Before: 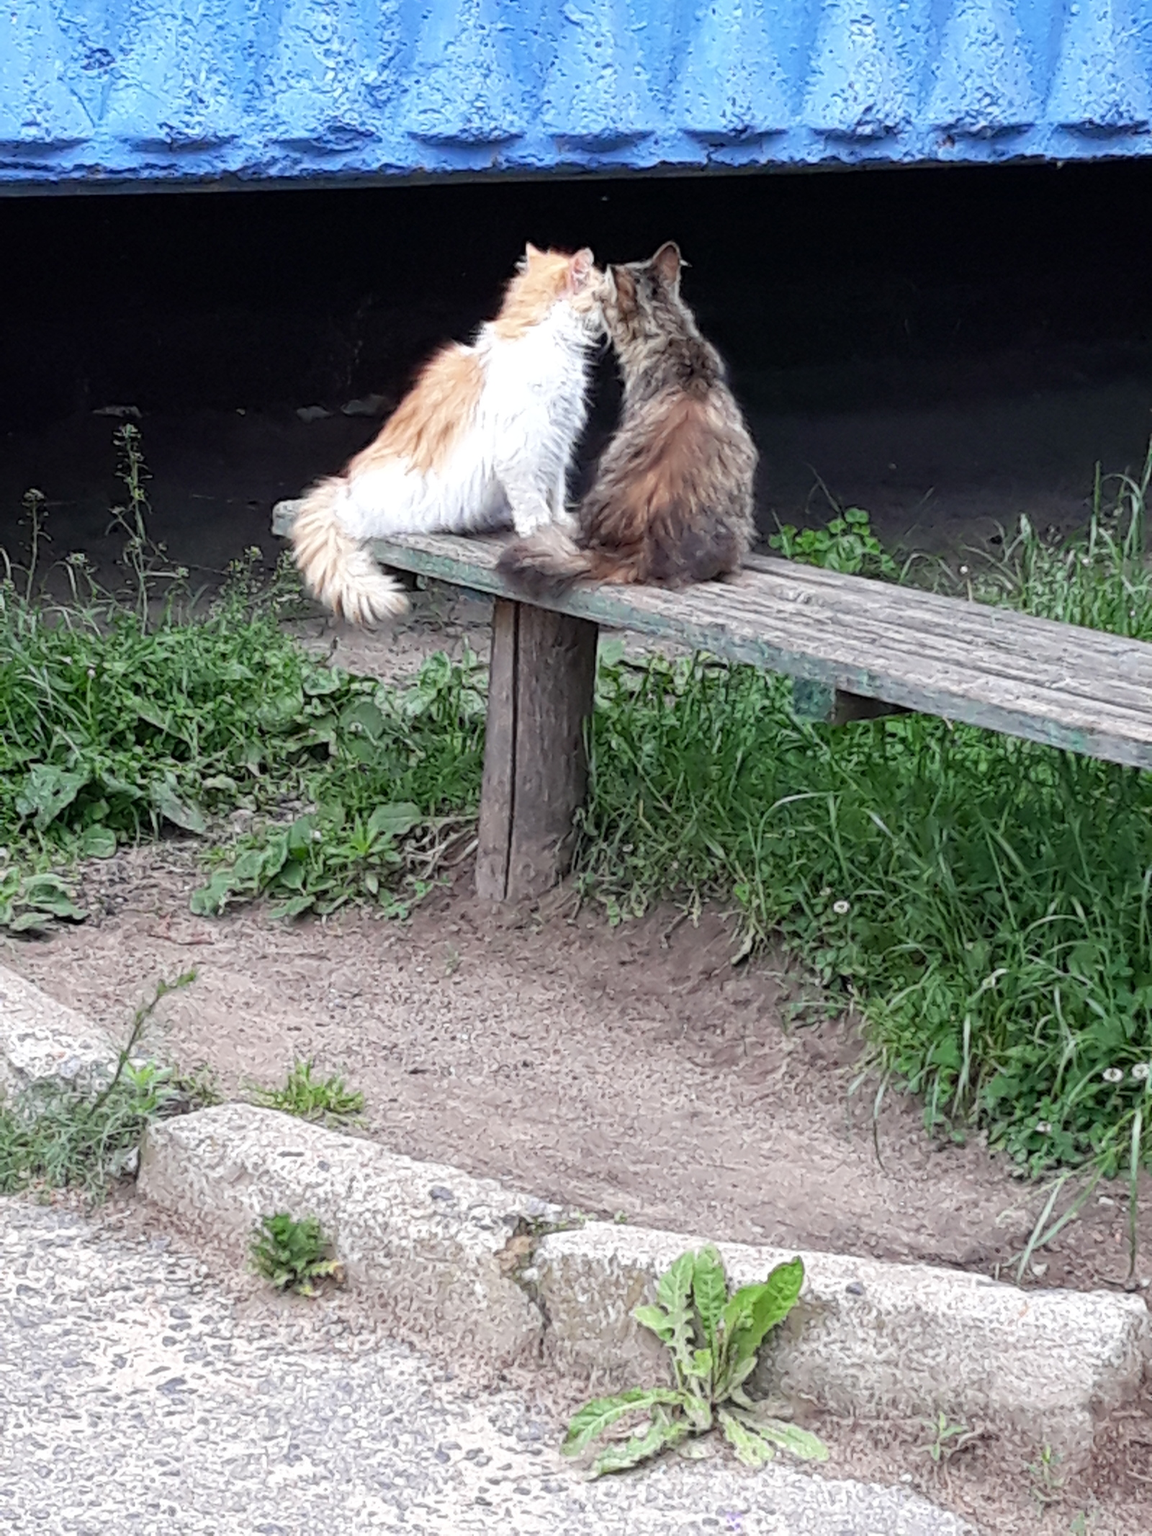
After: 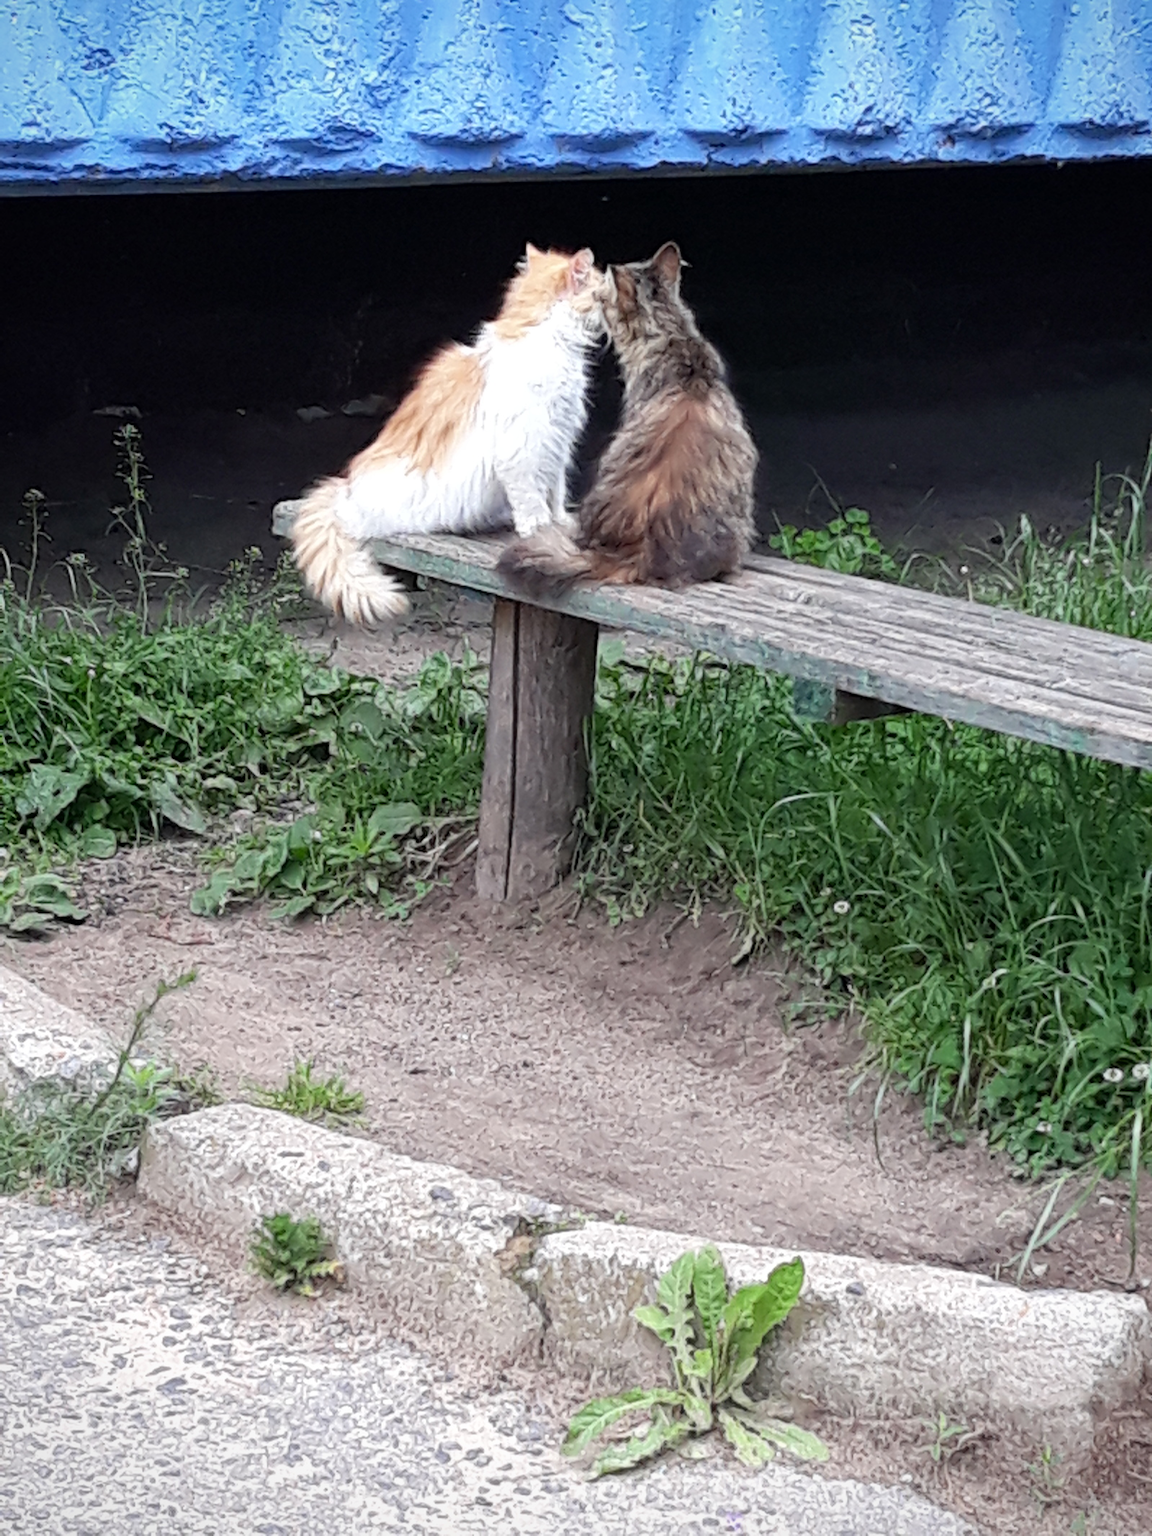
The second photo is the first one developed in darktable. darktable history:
vignetting: fall-off start 97.28%, fall-off radius 78.42%, brightness -0.572, saturation -0.001, width/height ratio 1.106
